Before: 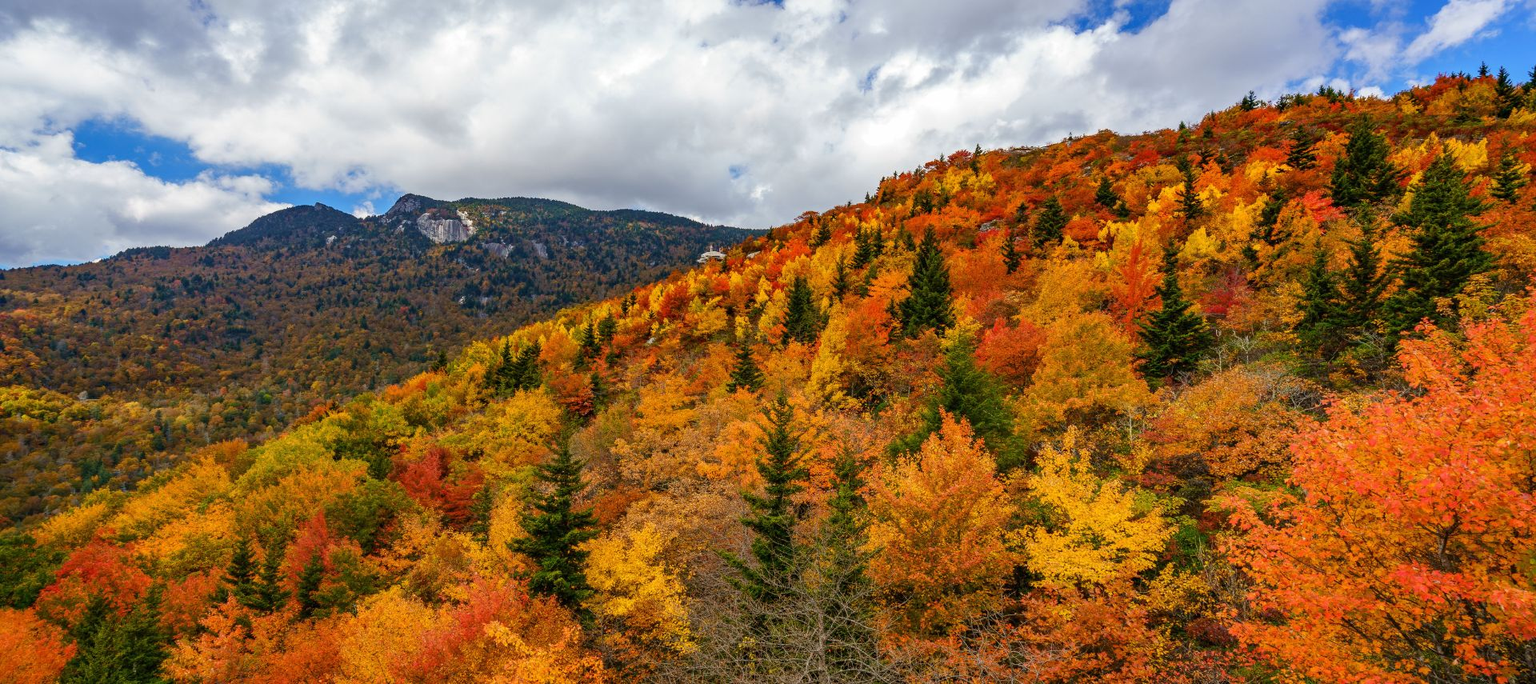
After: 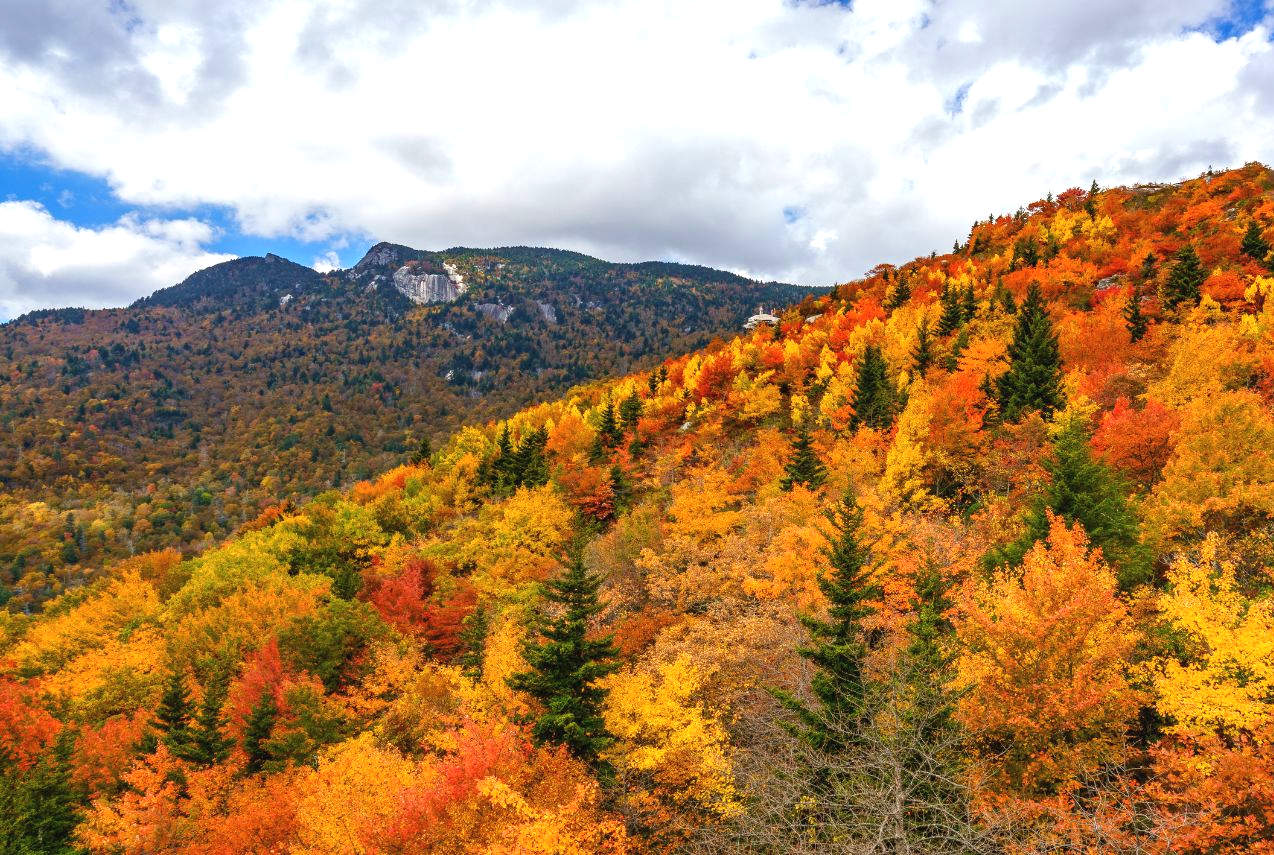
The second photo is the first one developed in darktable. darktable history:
exposure: black level correction -0.002, exposure 0.538 EV
crop and rotate: left 6.696%, right 26.921%
